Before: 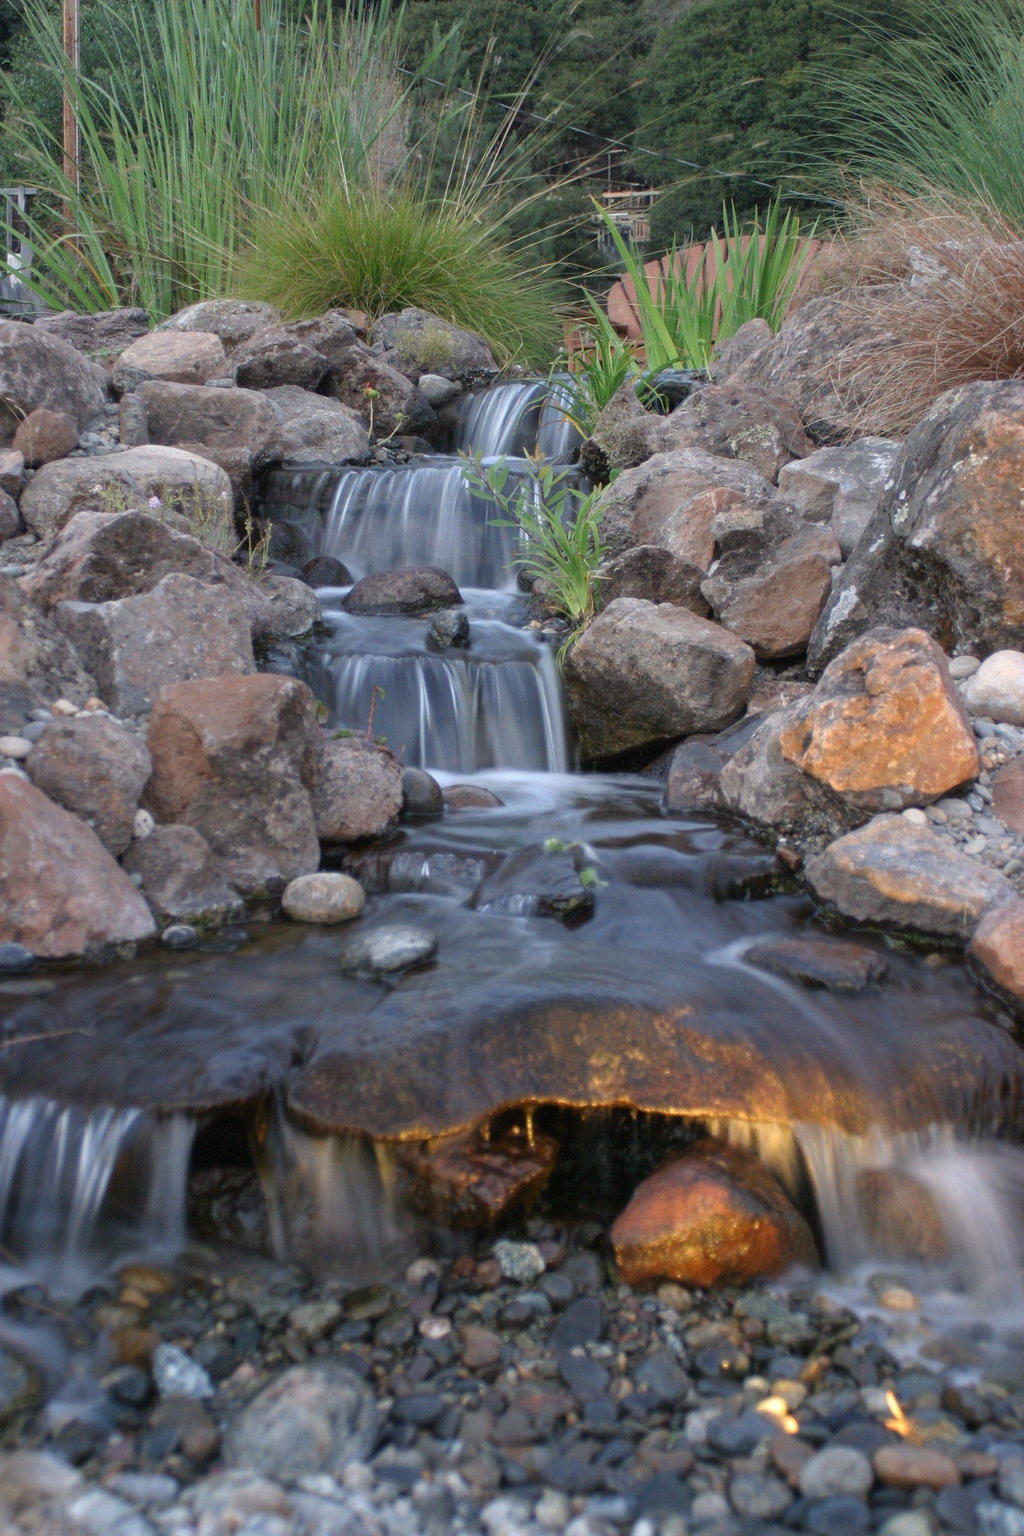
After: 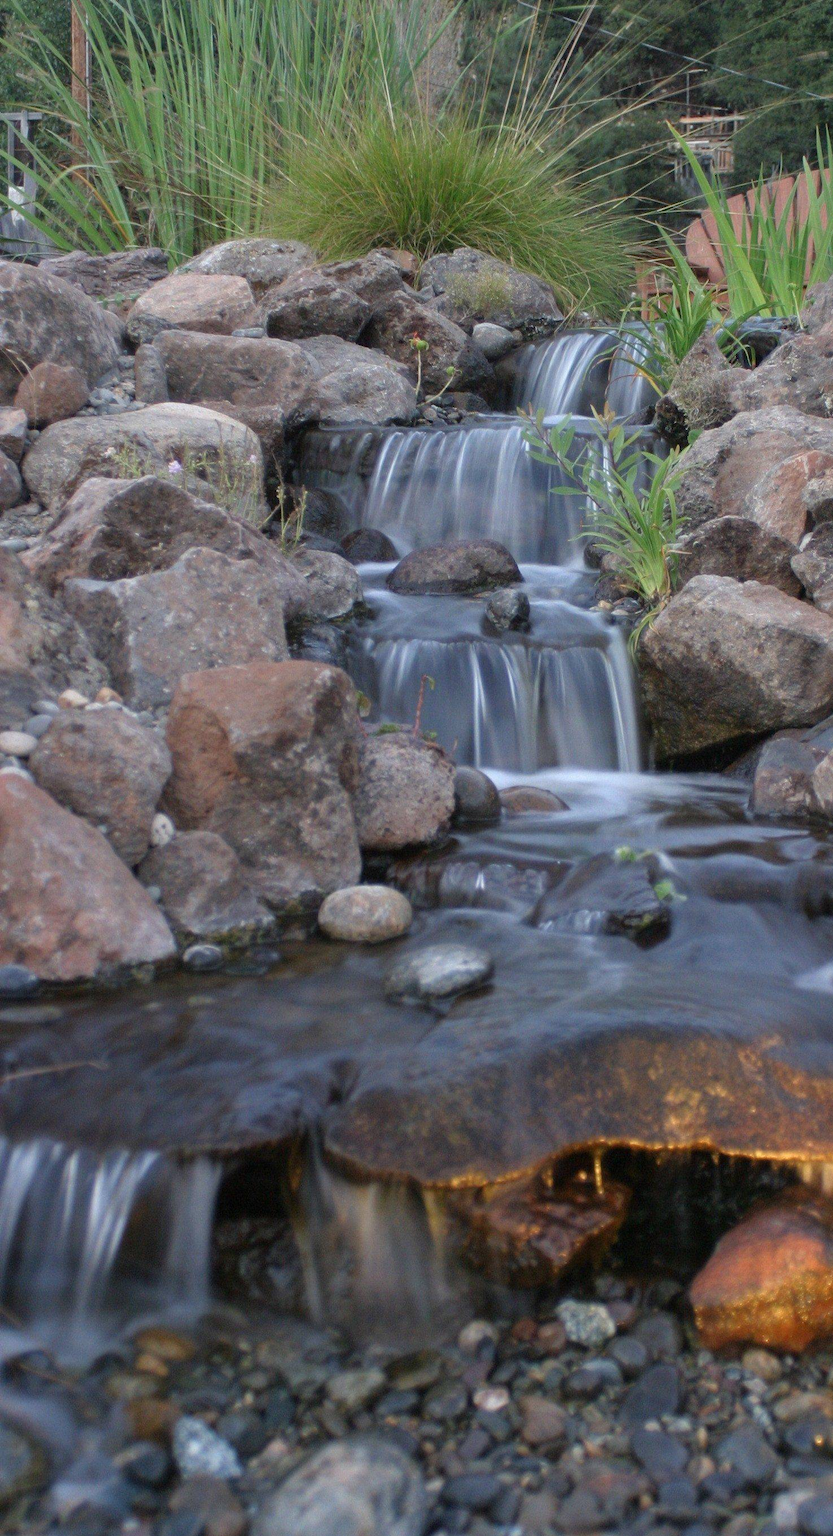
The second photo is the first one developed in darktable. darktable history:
crop: top 5.786%, right 27.868%, bottom 5.597%
